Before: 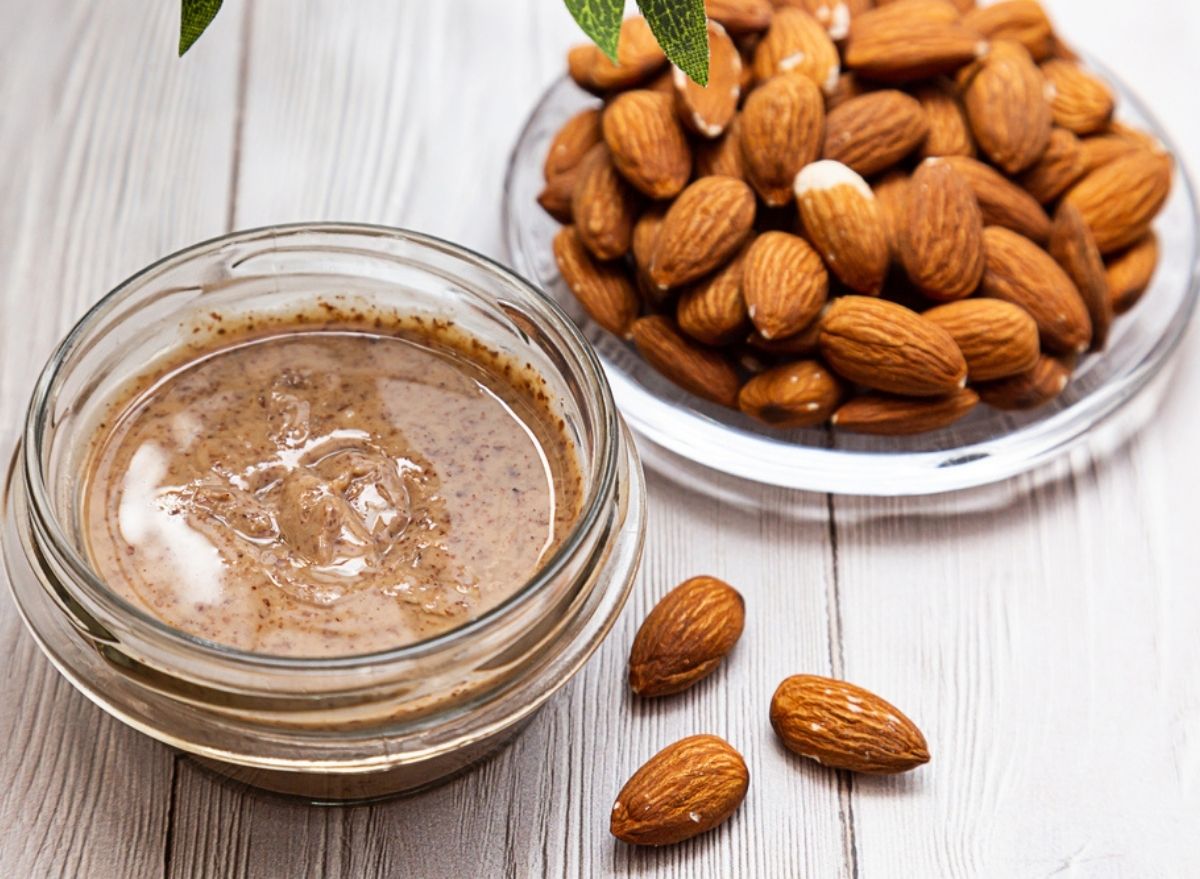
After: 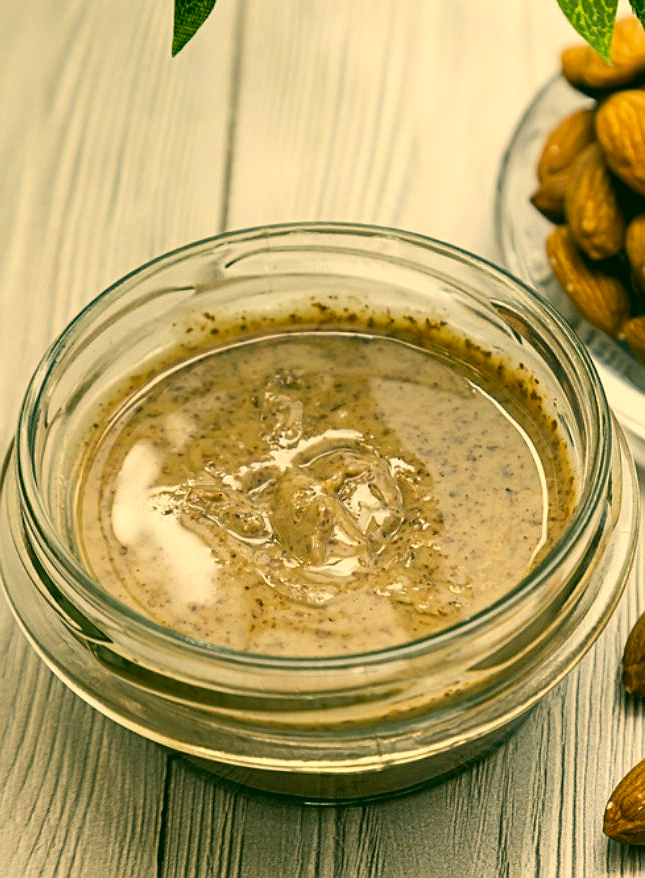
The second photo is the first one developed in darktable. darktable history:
crop: left 0.587%, right 45.588%, bottom 0.086%
color correction: highlights a* 5.62, highlights b* 33.57, shadows a* -25.86, shadows b* 4.02
sharpen: radius 0.969, amount 0.604
tone equalizer: on, module defaults
contrast brightness saturation: saturation -0.04
